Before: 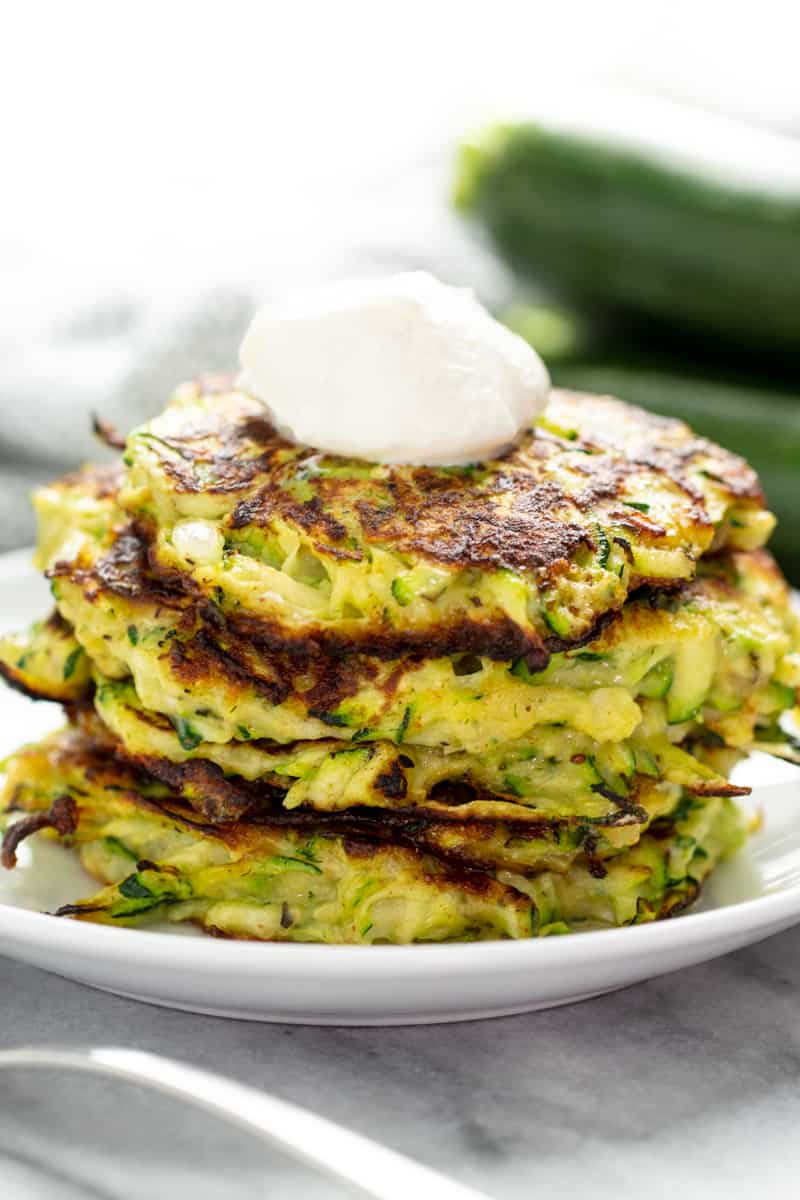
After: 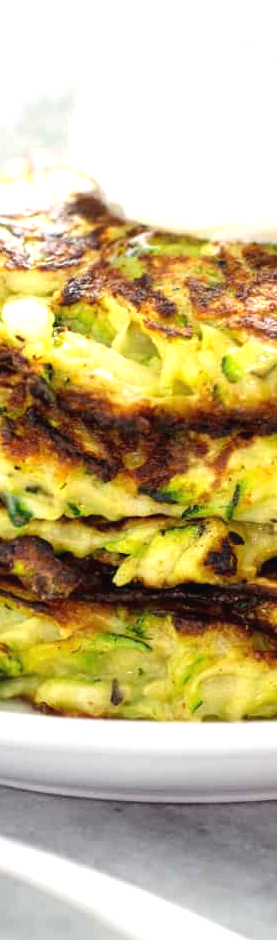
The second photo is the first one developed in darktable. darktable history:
exposure: black level correction -0.002, exposure 0.543 EV, compensate exposure bias true, compensate highlight preservation false
crop and rotate: left 21.446%, top 18.647%, right 43.824%, bottom 2.979%
